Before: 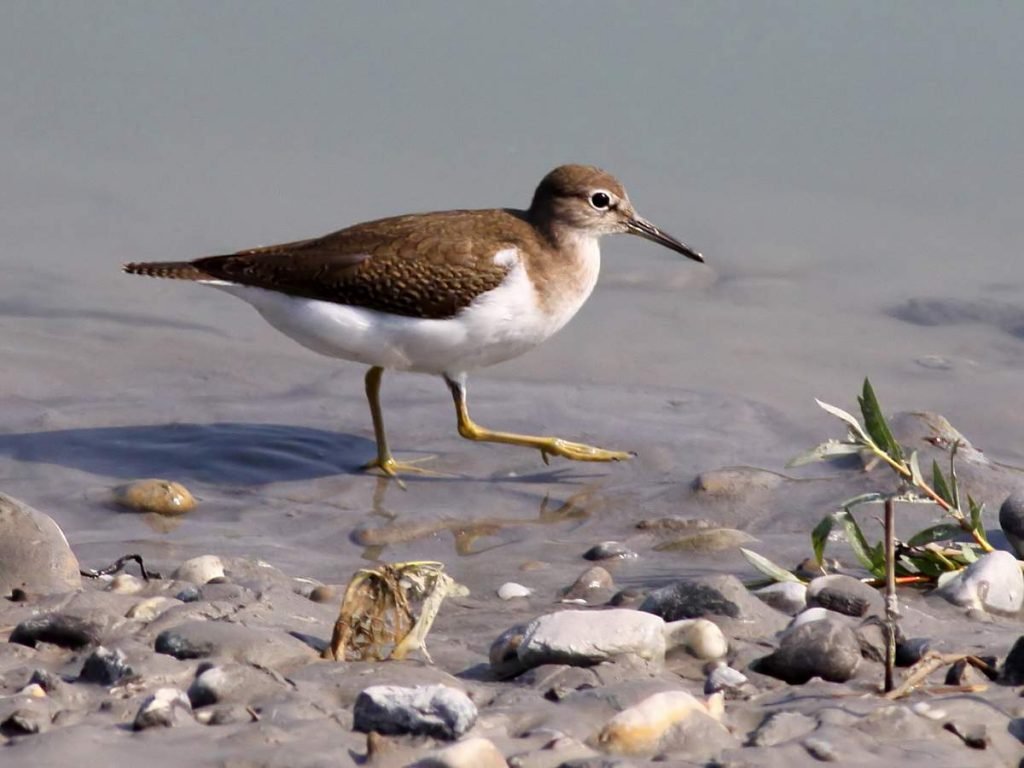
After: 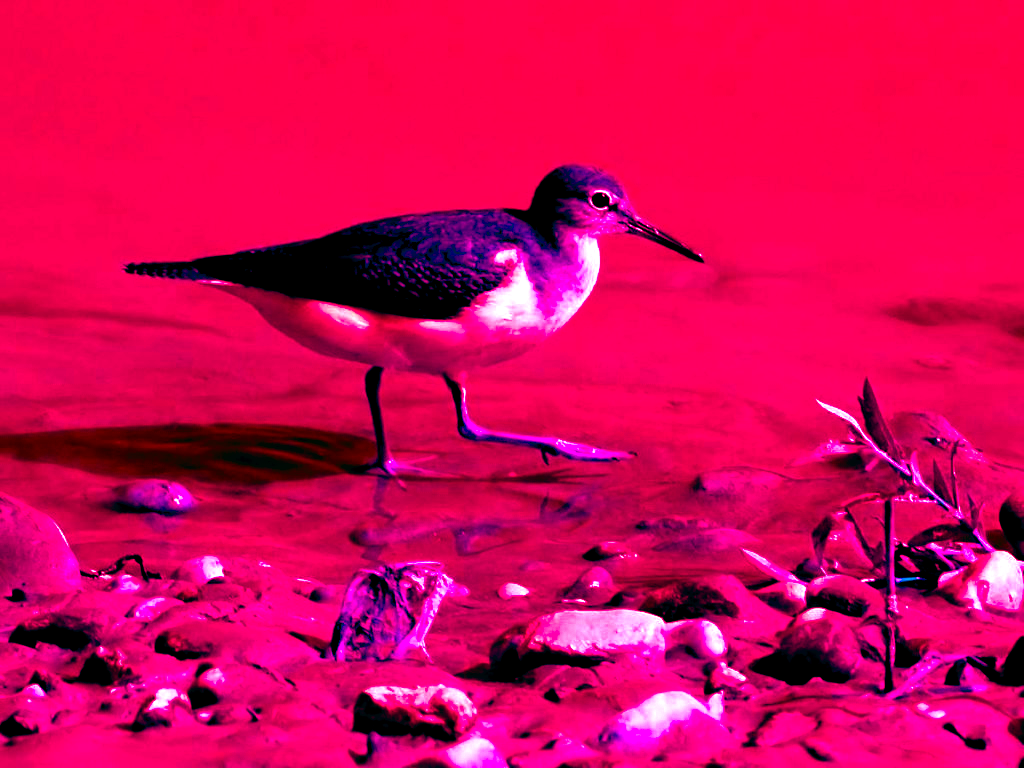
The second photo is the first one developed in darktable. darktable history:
color correction: saturation 1.8
color balance rgb: shadows lift › luminance -18.76%, shadows lift › chroma 35.44%, power › luminance -3.76%, power › hue 142.17°, highlights gain › chroma 7.5%, highlights gain › hue 184.75°, global offset › luminance -0.52%, global offset › chroma 0.91%, global offset › hue 173.36°, shadows fall-off 300%, white fulcrum 2 EV, highlights fall-off 300%, linear chroma grading › shadows 17.19%, linear chroma grading › highlights 61.12%, linear chroma grading › global chroma 50%, hue shift -150.52°, perceptual brilliance grading › global brilliance 12%, mask middle-gray fulcrum 100%, contrast gray fulcrum 38.43%, contrast 35.15%, saturation formula JzAzBz (2021)
